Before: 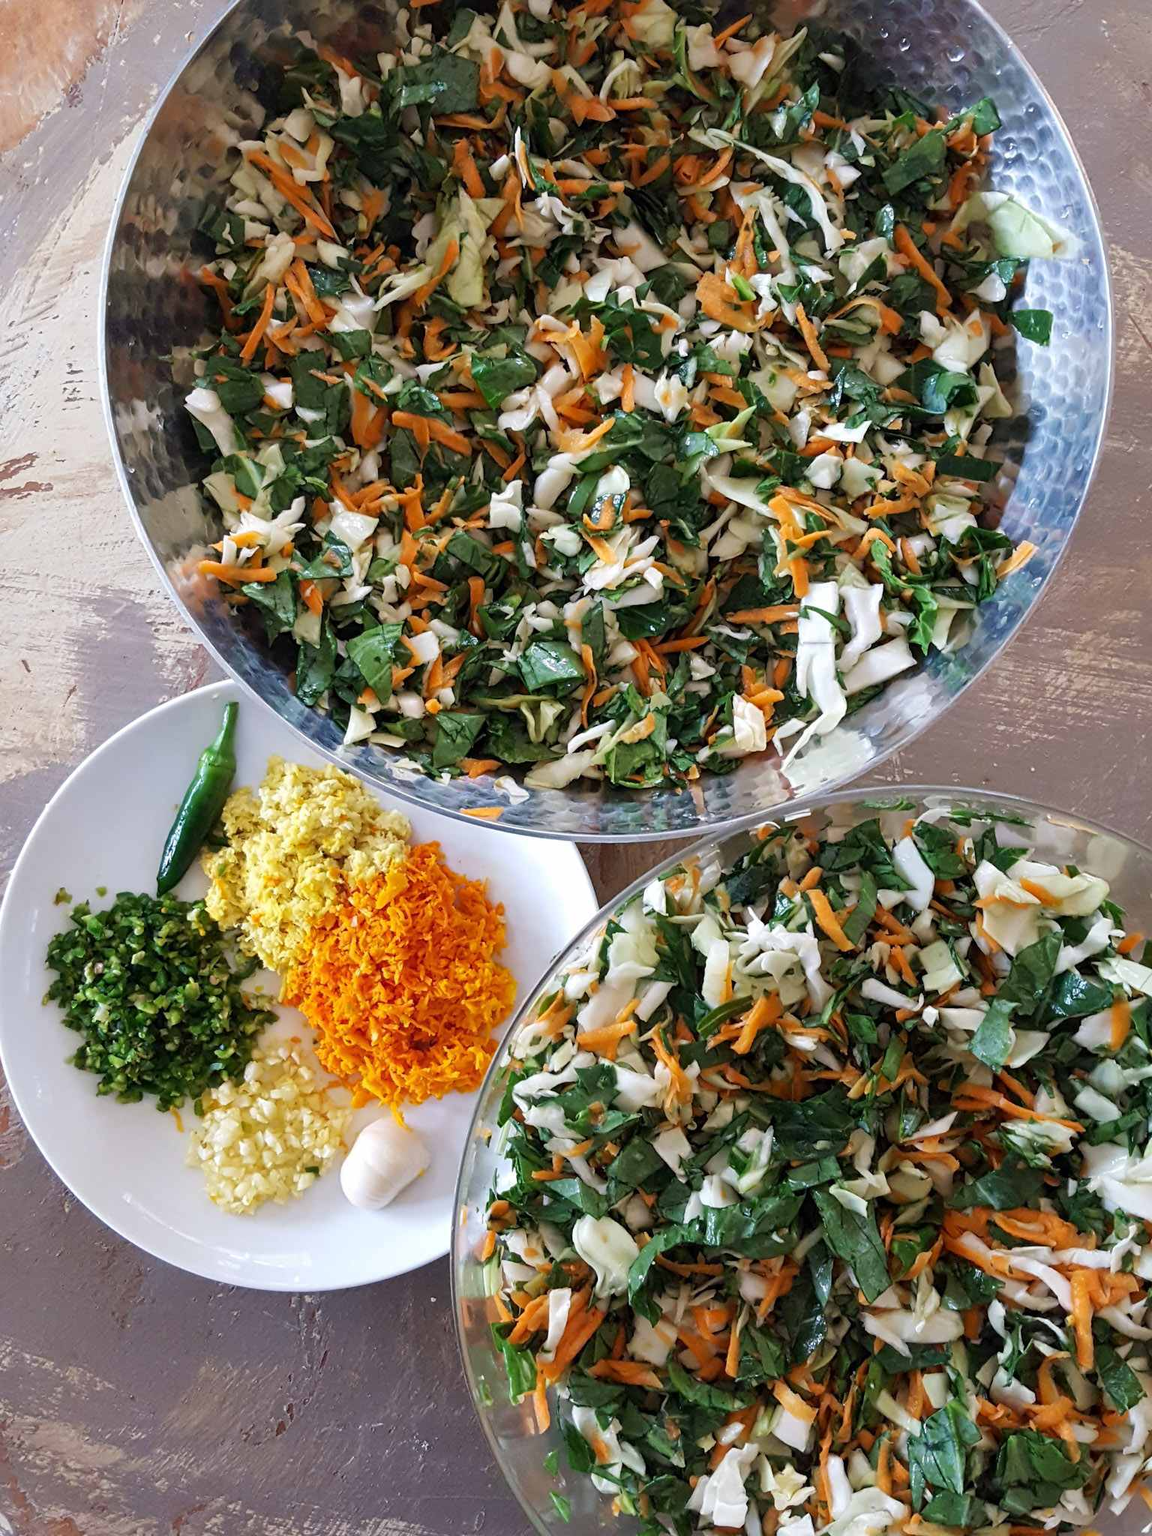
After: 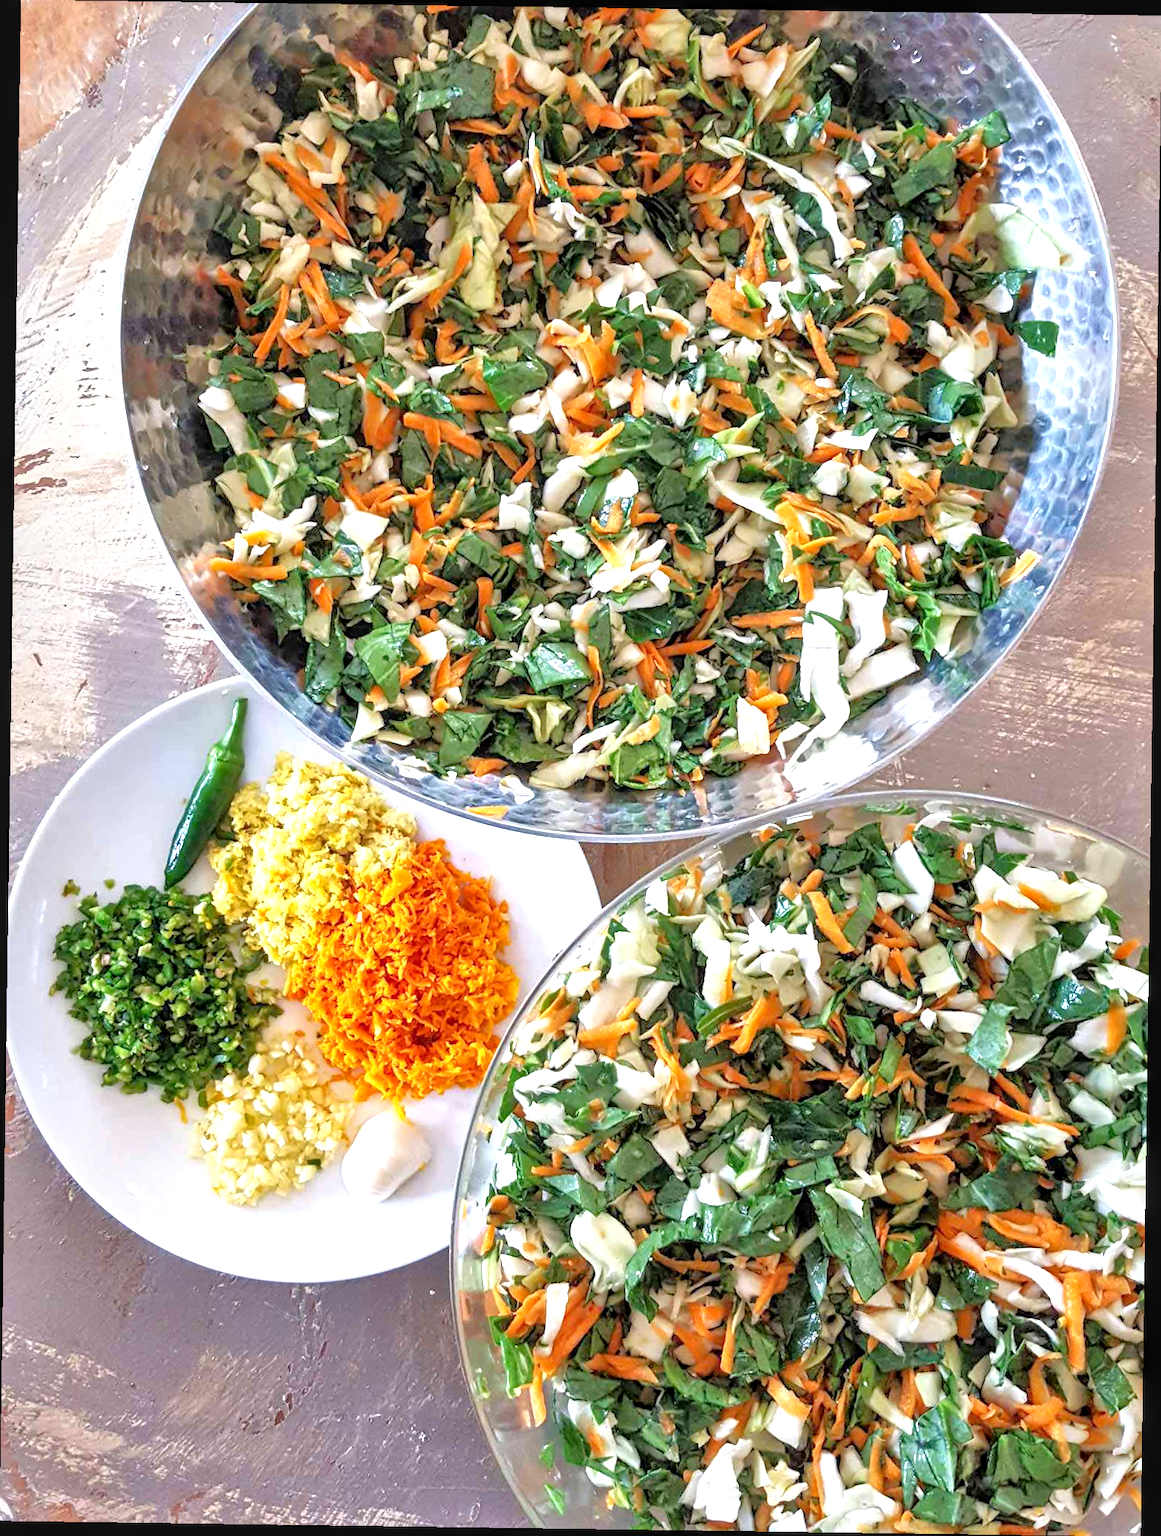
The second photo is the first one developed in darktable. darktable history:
local contrast: on, module defaults
rotate and perspective: rotation 0.8°, automatic cropping off
exposure: exposure 0.781 EV, compensate highlight preservation false
tone equalizer: -7 EV 0.15 EV, -6 EV 0.6 EV, -5 EV 1.15 EV, -4 EV 1.33 EV, -3 EV 1.15 EV, -2 EV 0.6 EV, -1 EV 0.15 EV, mask exposure compensation -0.5 EV
